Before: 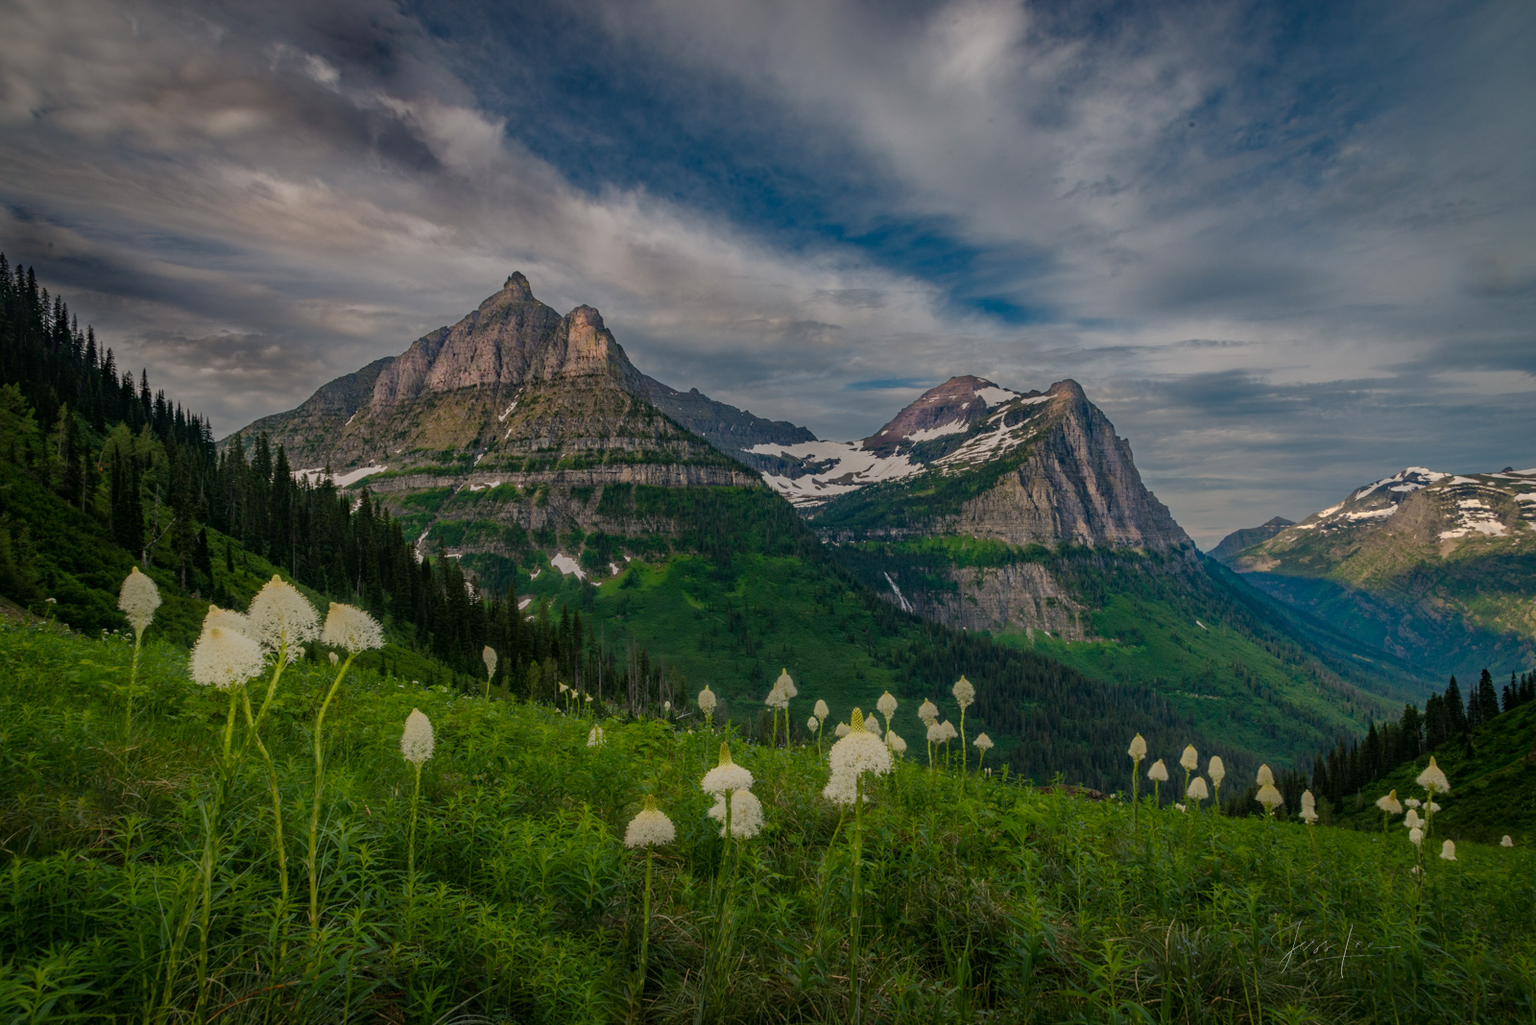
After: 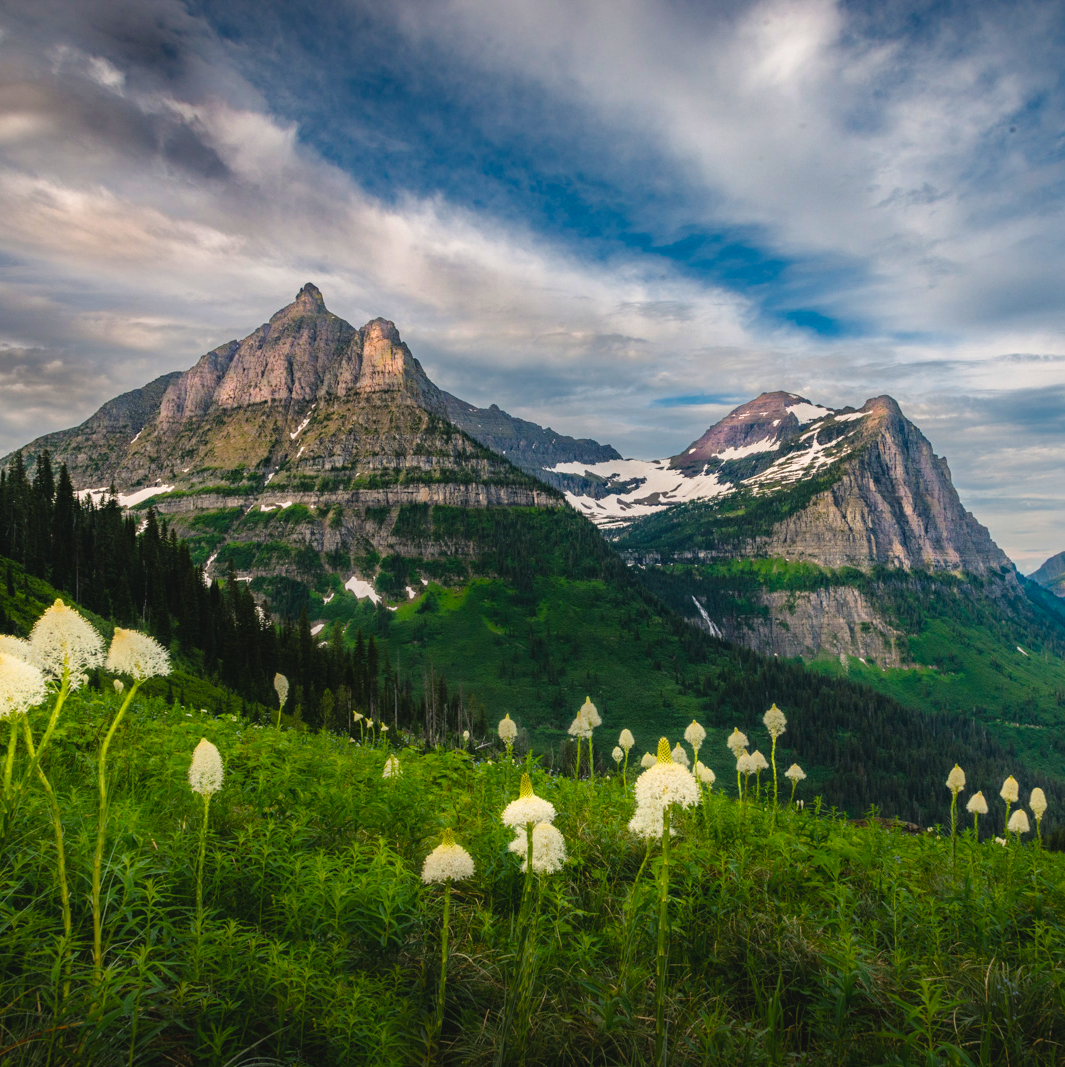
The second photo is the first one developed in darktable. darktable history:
tone equalizer: -8 EV -1.04 EV, -7 EV -1.01 EV, -6 EV -0.84 EV, -5 EV -0.544 EV, -3 EV 0.594 EV, -2 EV 0.859 EV, -1 EV 0.986 EV, +0 EV 1.06 EV
crop and rotate: left 14.329%, right 19.082%
levels: black 0.057%, levels [0, 0.48, 0.961]
color balance rgb: global offset › luminance 0.476%, global offset › hue 169.39°, perceptual saturation grading › global saturation 19.828%
